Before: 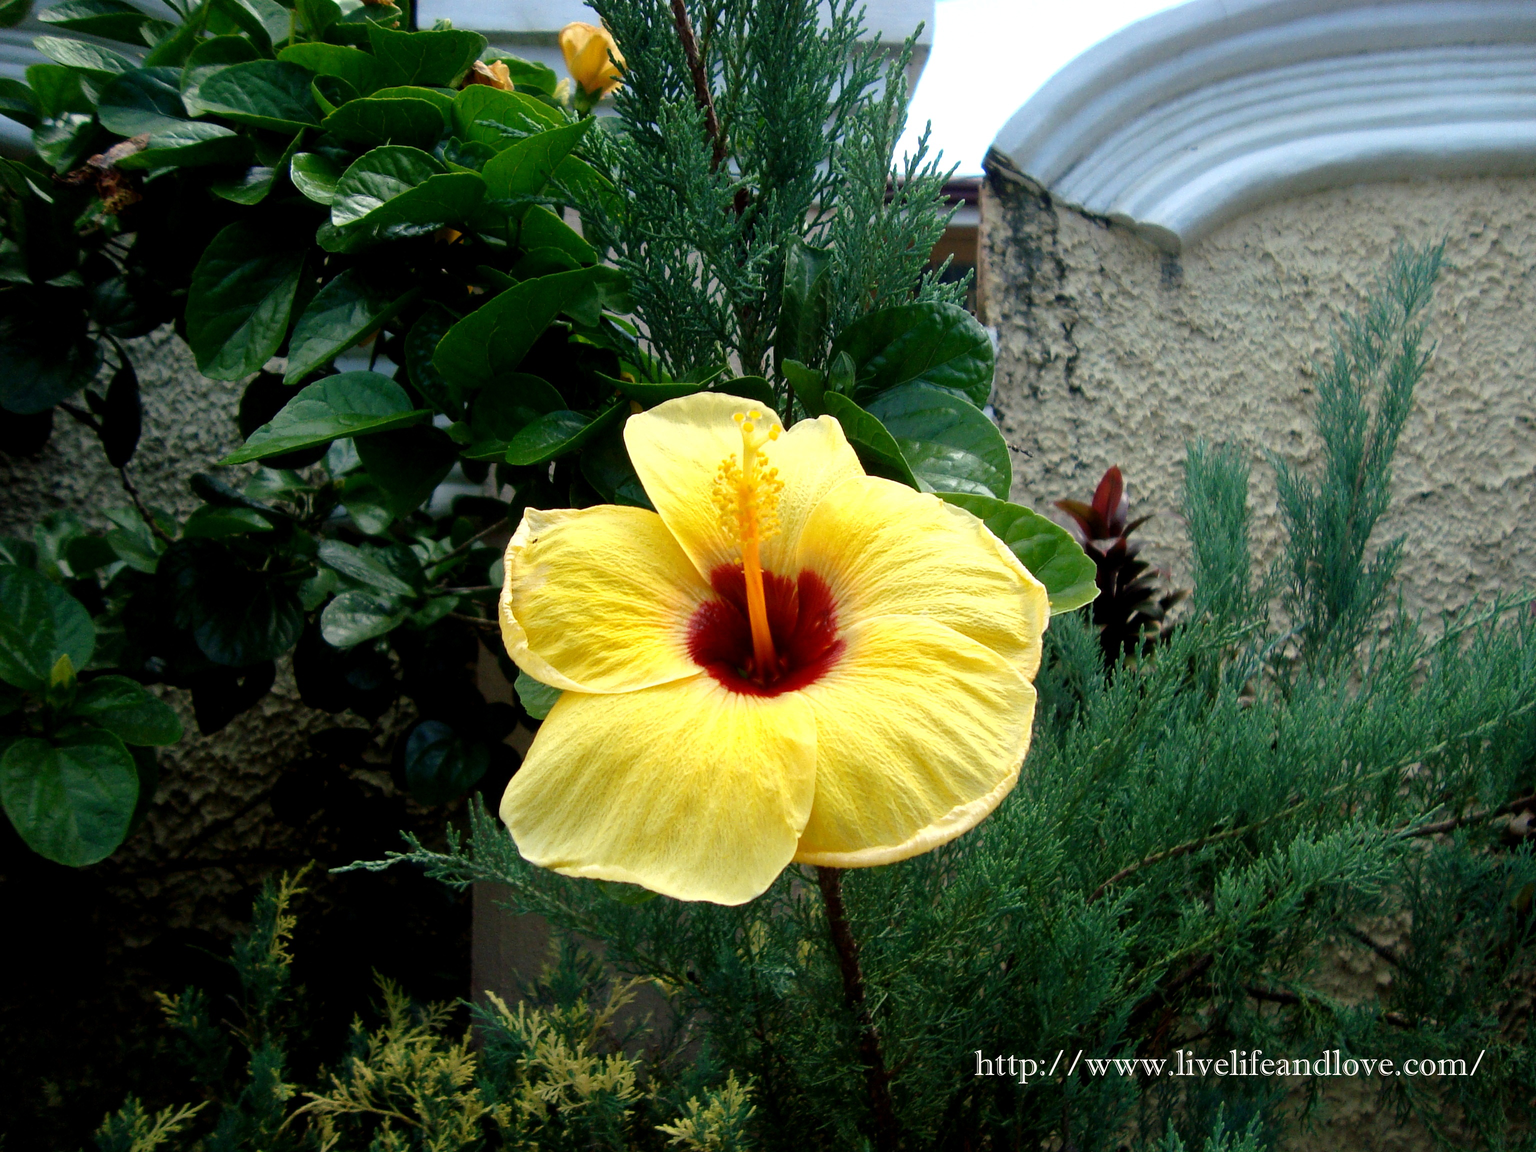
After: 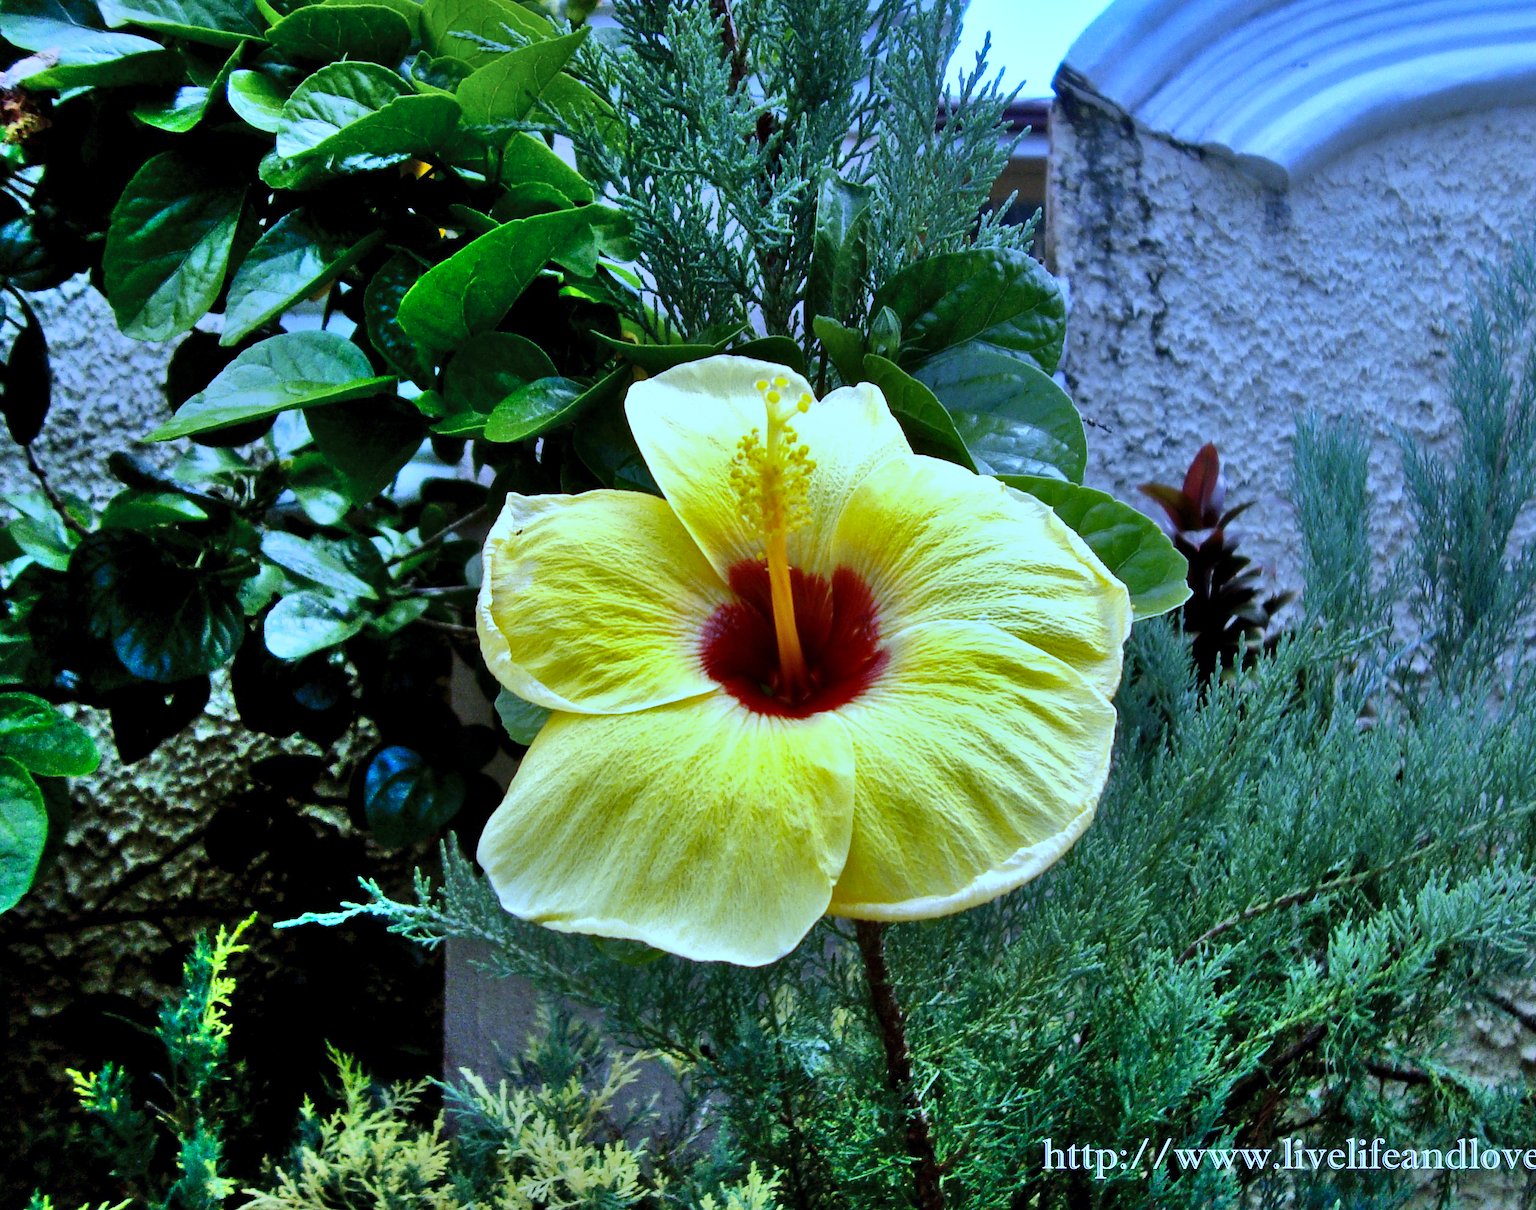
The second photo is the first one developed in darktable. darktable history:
crop: left 6.446%, top 8.188%, right 9.538%, bottom 3.548%
shadows and highlights: shadows 75, highlights -60.85, soften with gaussian
white balance: red 0.766, blue 1.537
